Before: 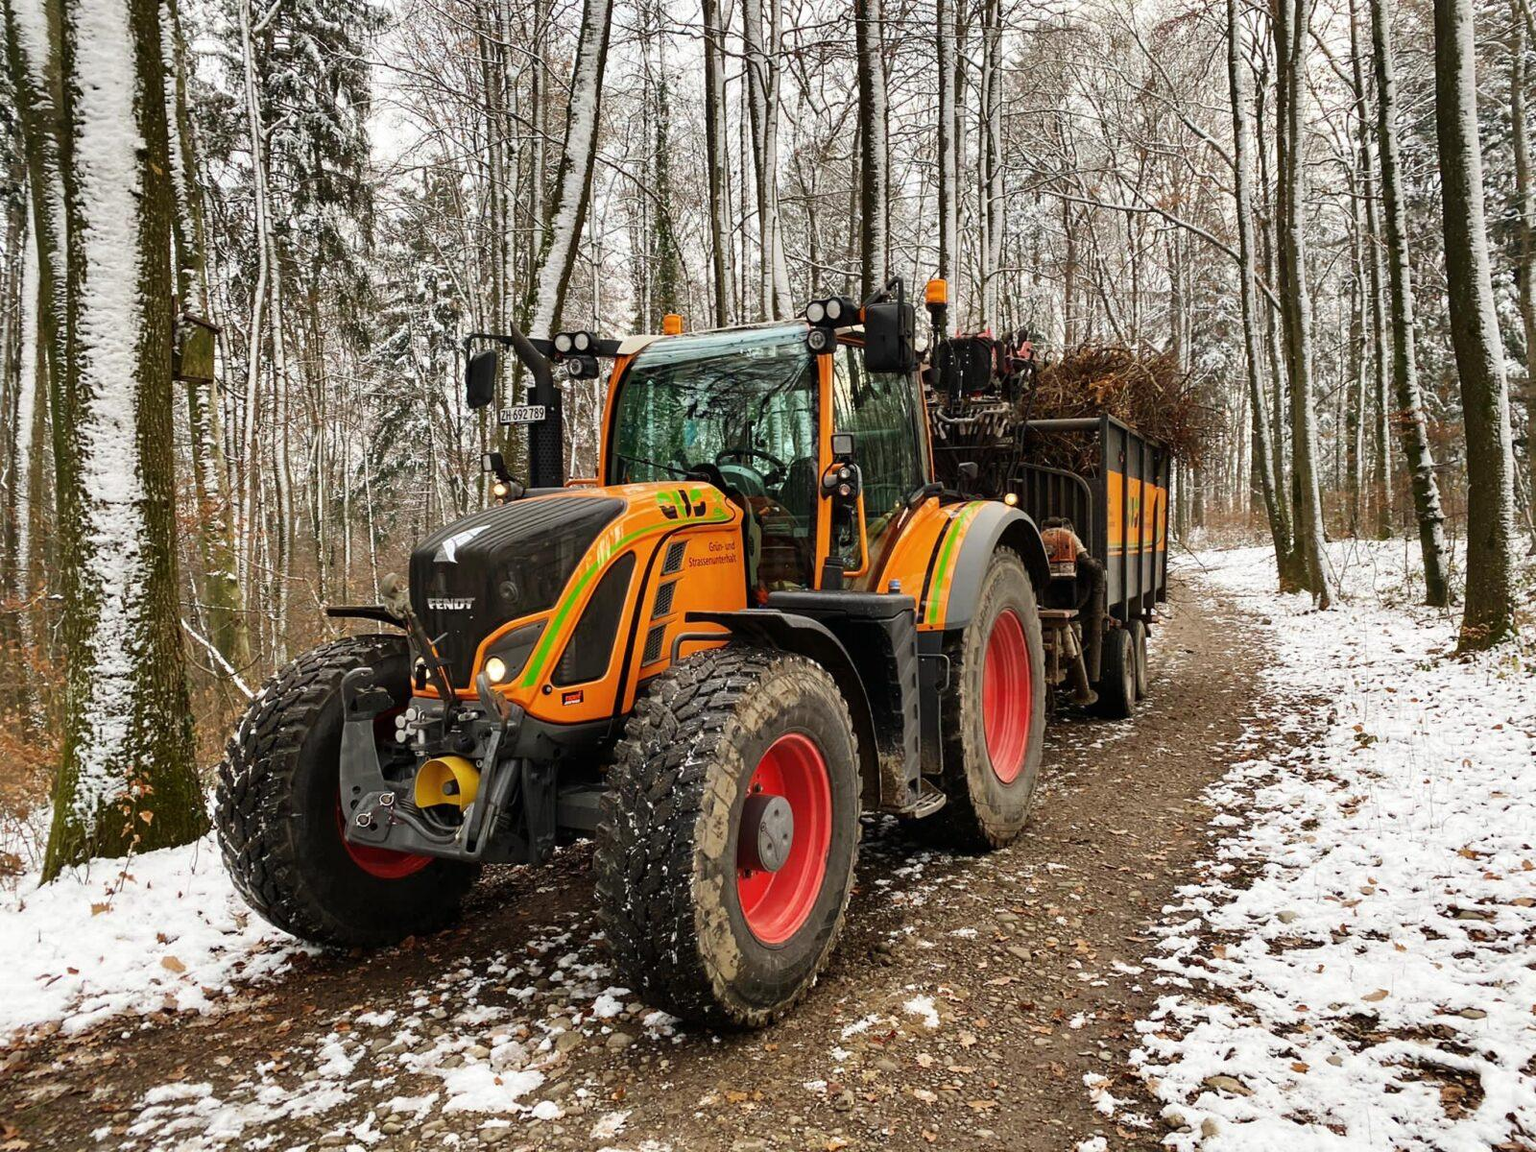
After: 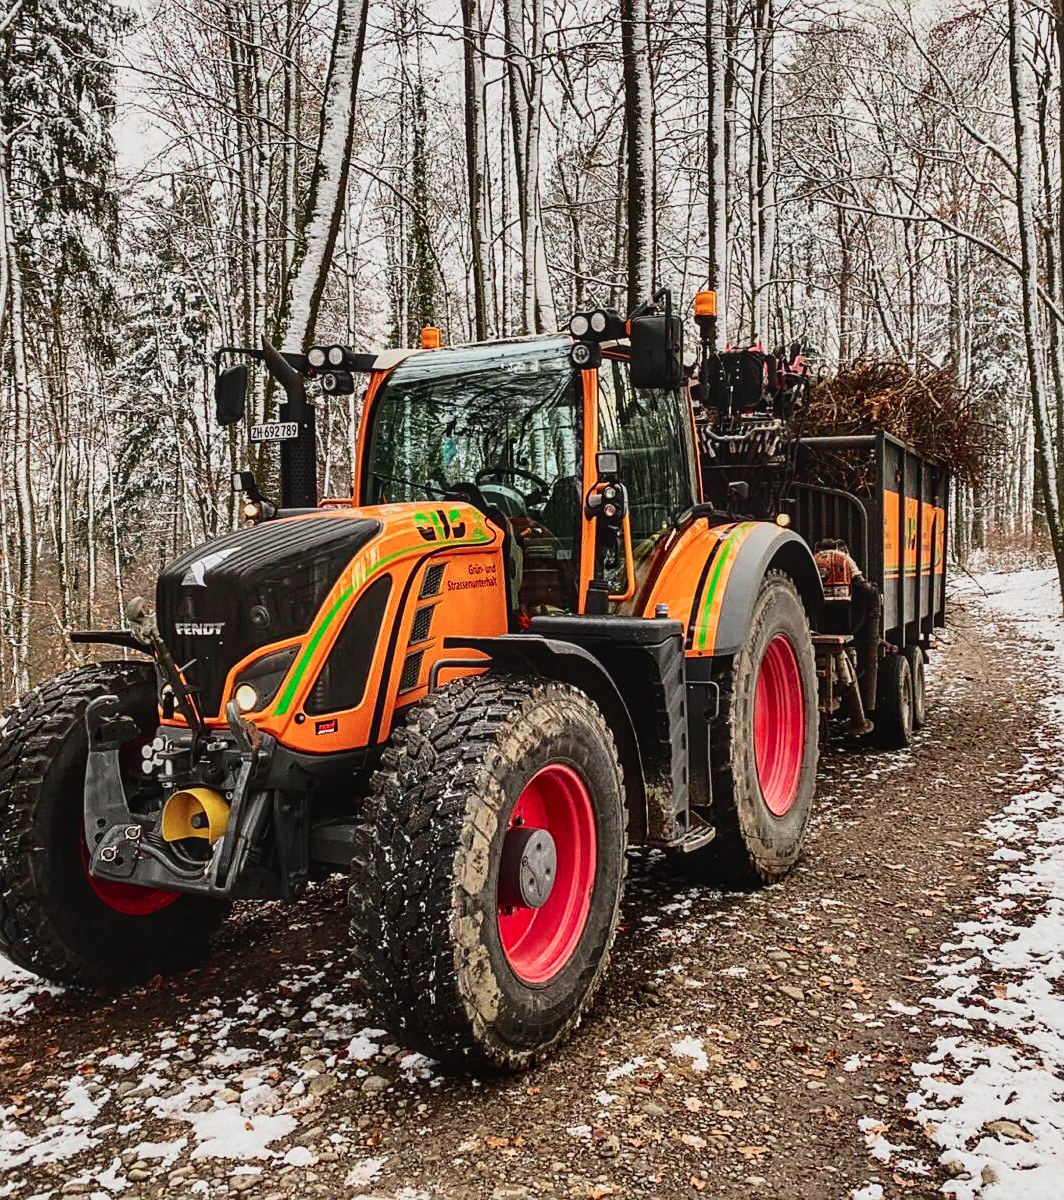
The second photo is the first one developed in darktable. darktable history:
sharpen: on, module defaults
local contrast: on, module defaults
tone curve: curves: ch0 [(0, 0.032) (0.094, 0.08) (0.265, 0.208) (0.41, 0.417) (0.498, 0.496) (0.638, 0.673) (0.819, 0.841) (0.96, 0.899)]; ch1 [(0, 0) (0.161, 0.092) (0.37, 0.302) (0.417, 0.434) (0.495, 0.498) (0.576, 0.589) (0.725, 0.765) (1, 1)]; ch2 [(0, 0) (0.352, 0.403) (0.45, 0.469) (0.521, 0.515) (0.59, 0.579) (1, 1)], color space Lab, independent channels, preserve colors none
crop: left 16.899%, right 16.556%
